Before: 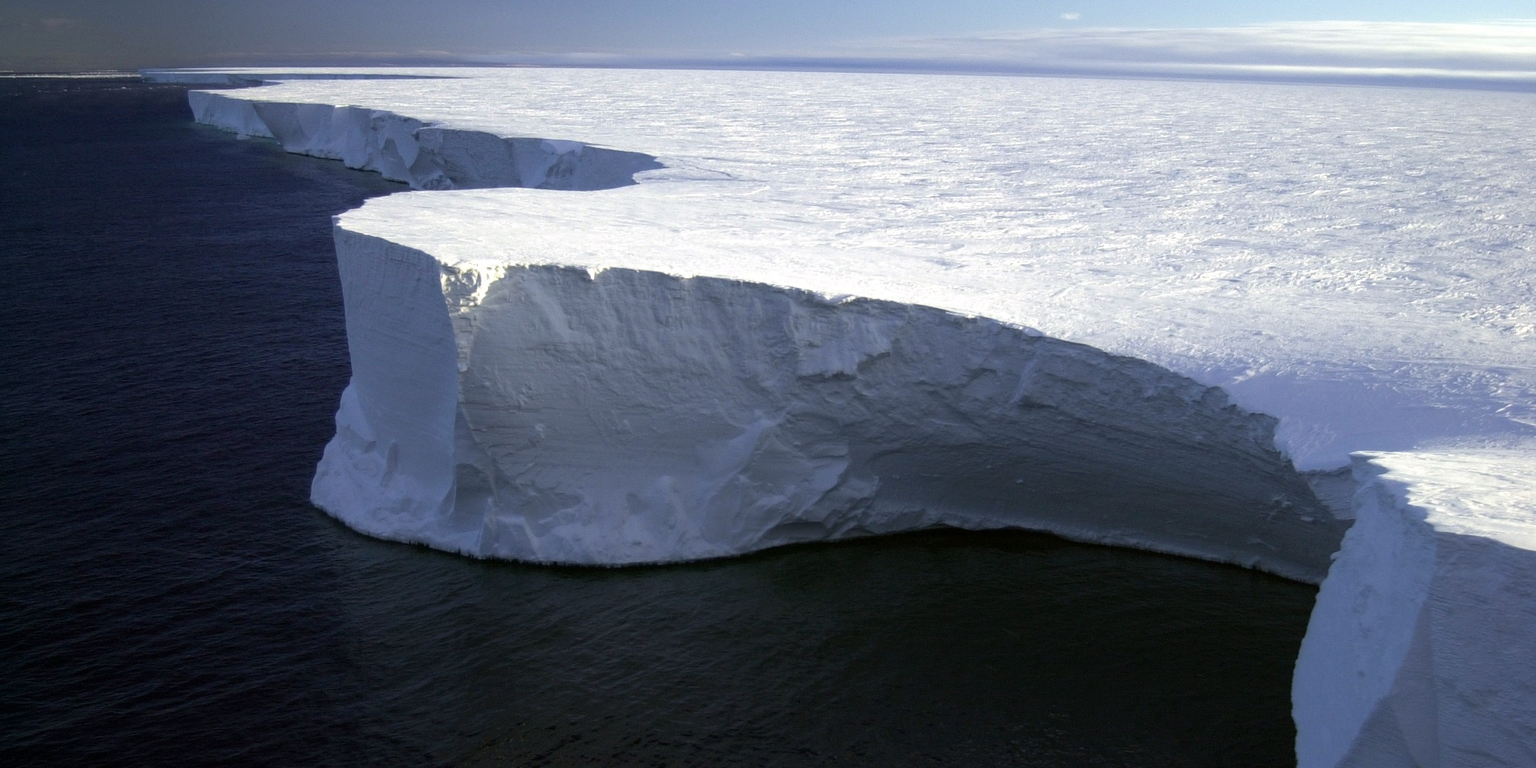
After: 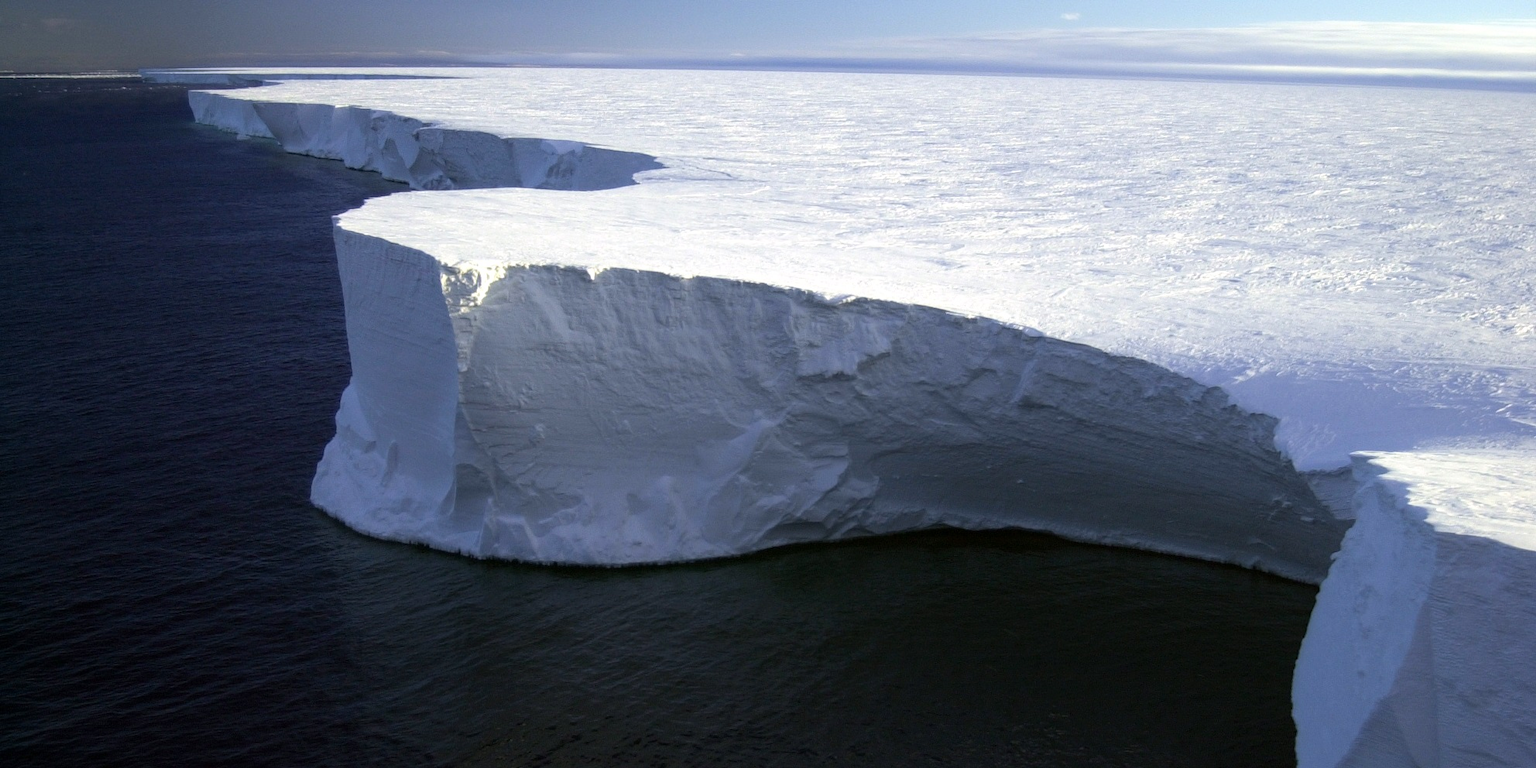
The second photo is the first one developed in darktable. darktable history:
contrast brightness saturation: contrast 0.099, brightness 0.034, saturation 0.094
